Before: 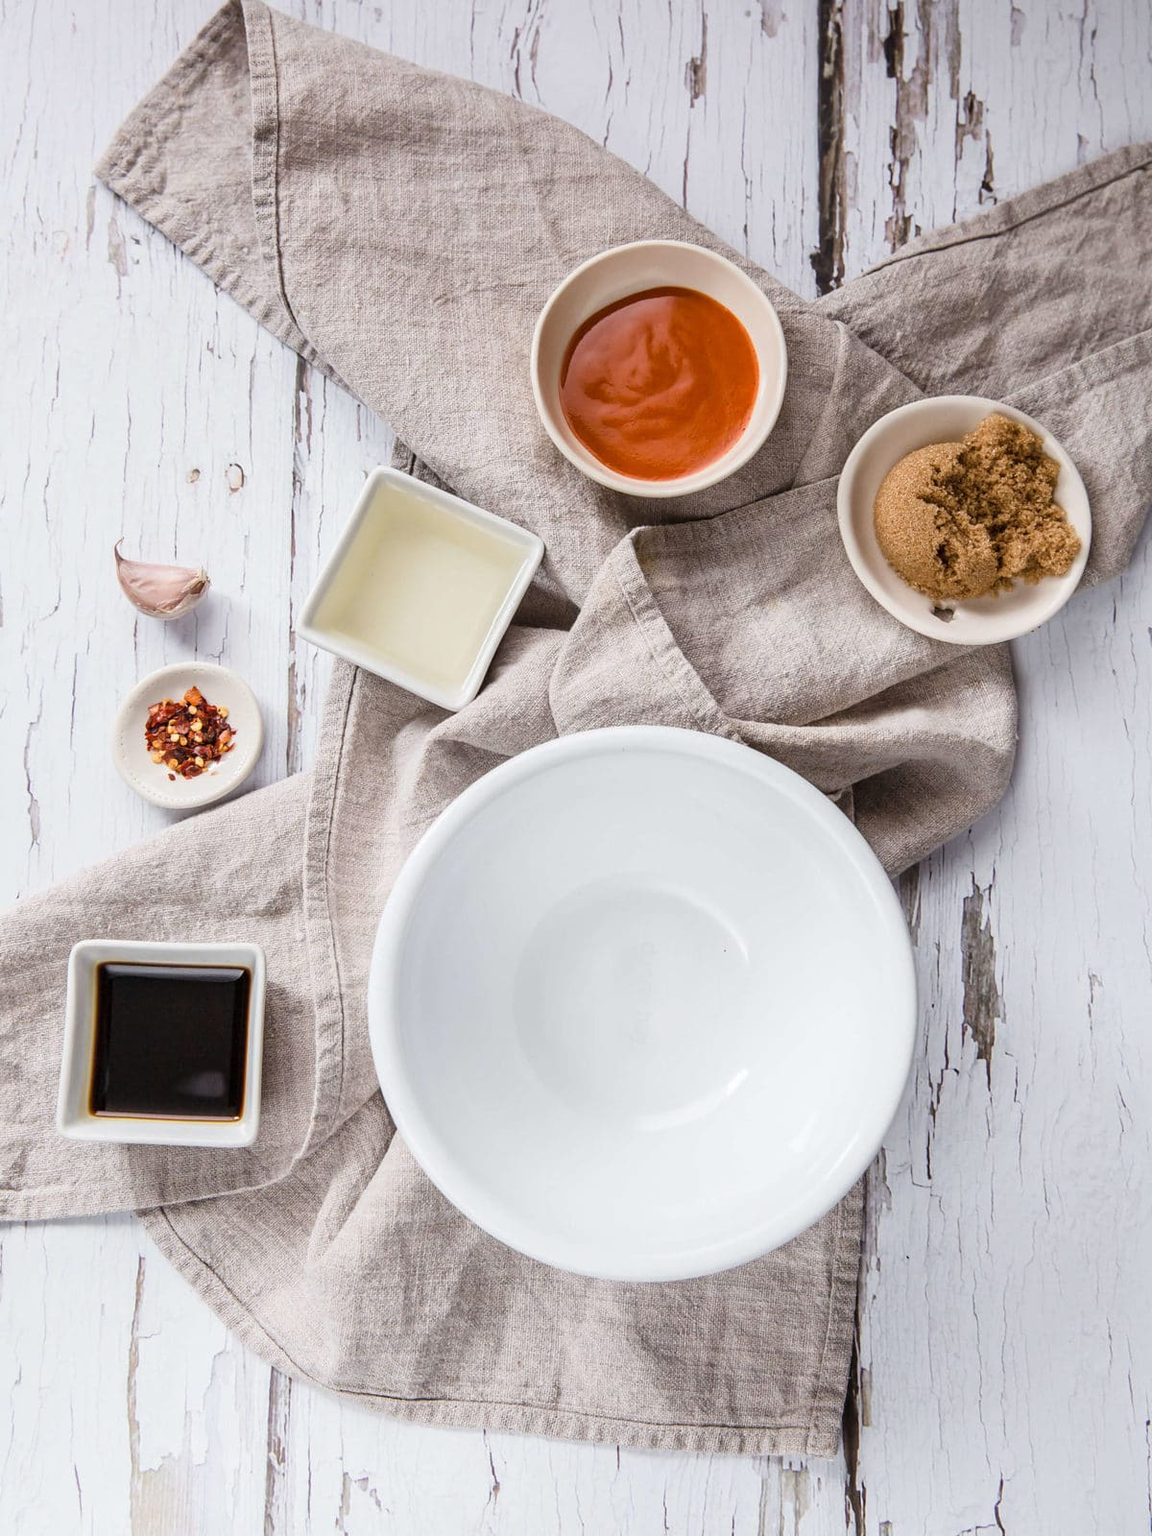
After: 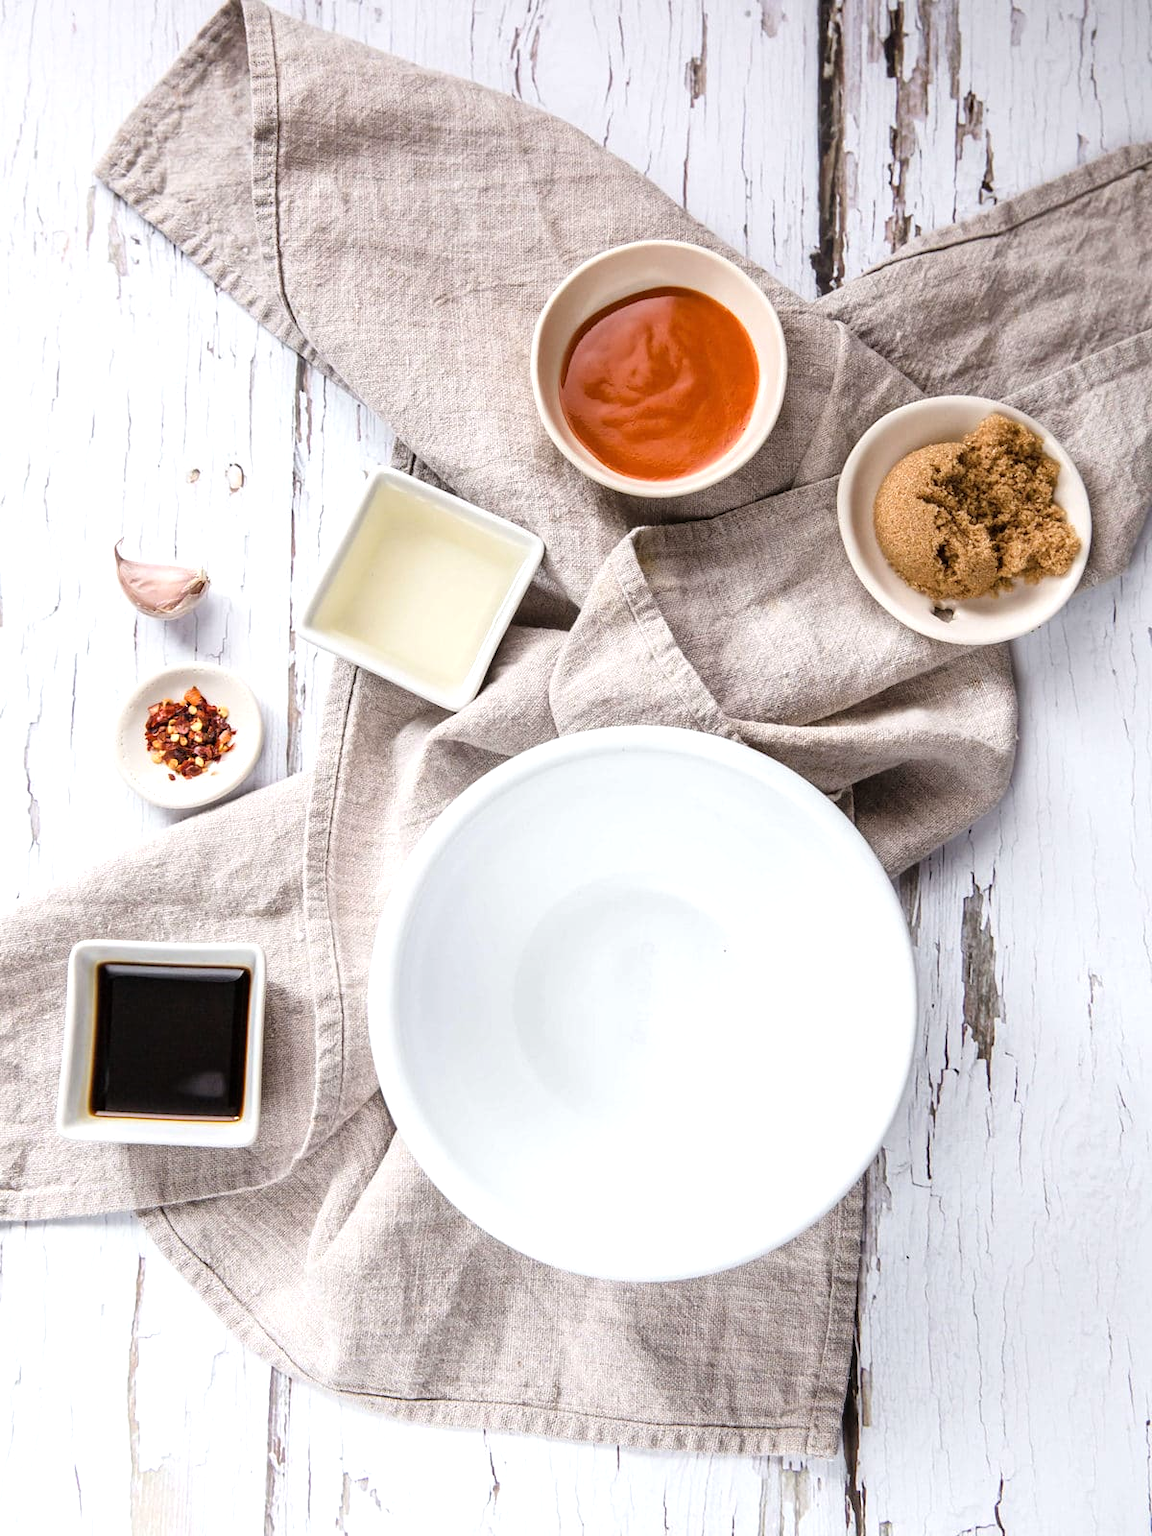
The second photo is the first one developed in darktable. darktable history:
tone equalizer: -8 EV -0.419 EV, -7 EV -0.415 EV, -6 EV -0.334 EV, -5 EV -0.183 EV, -3 EV 0.221 EV, -2 EV 0.344 EV, -1 EV 0.384 EV, +0 EV 0.4 EV, mask exposure compensation -0.501 EV
